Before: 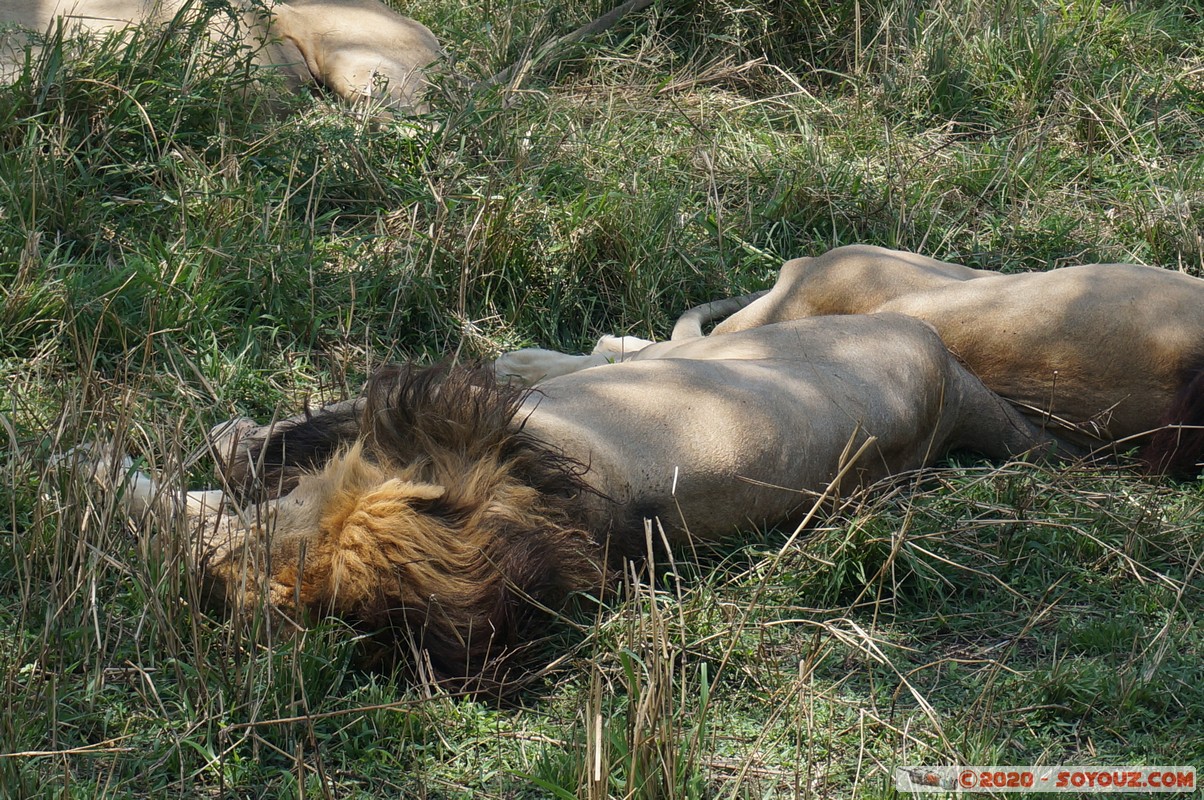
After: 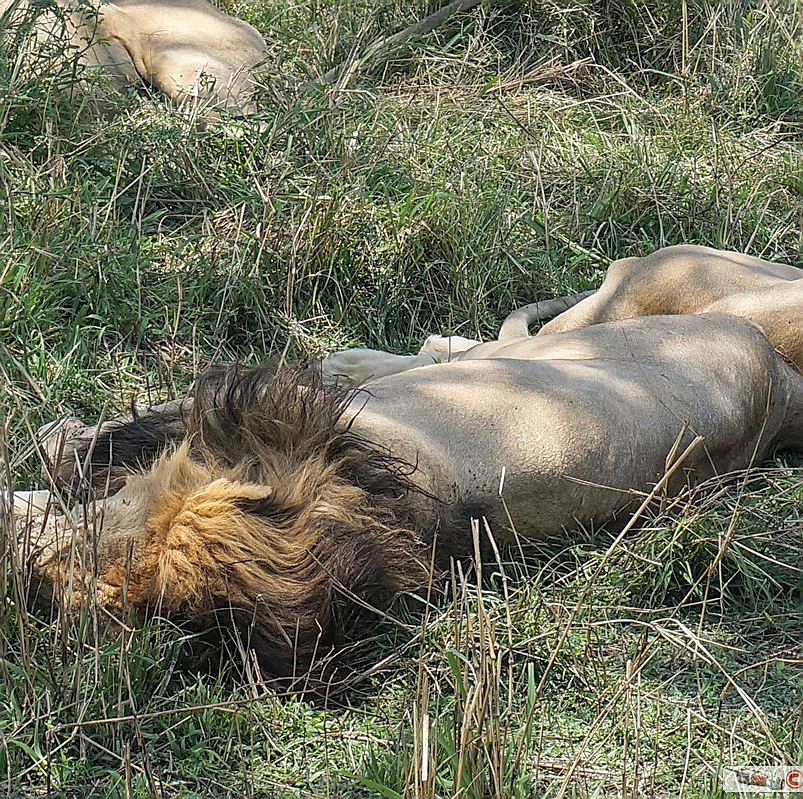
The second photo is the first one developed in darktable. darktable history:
sharpen: radius 1.368, amount 1.235, threshold 0.764
contrast brightness saturation: brightness 0.132
local contrast: on, module defaults
color zones: mix 101.95%
crop and rotate: left 14.439%, right 18.854%
